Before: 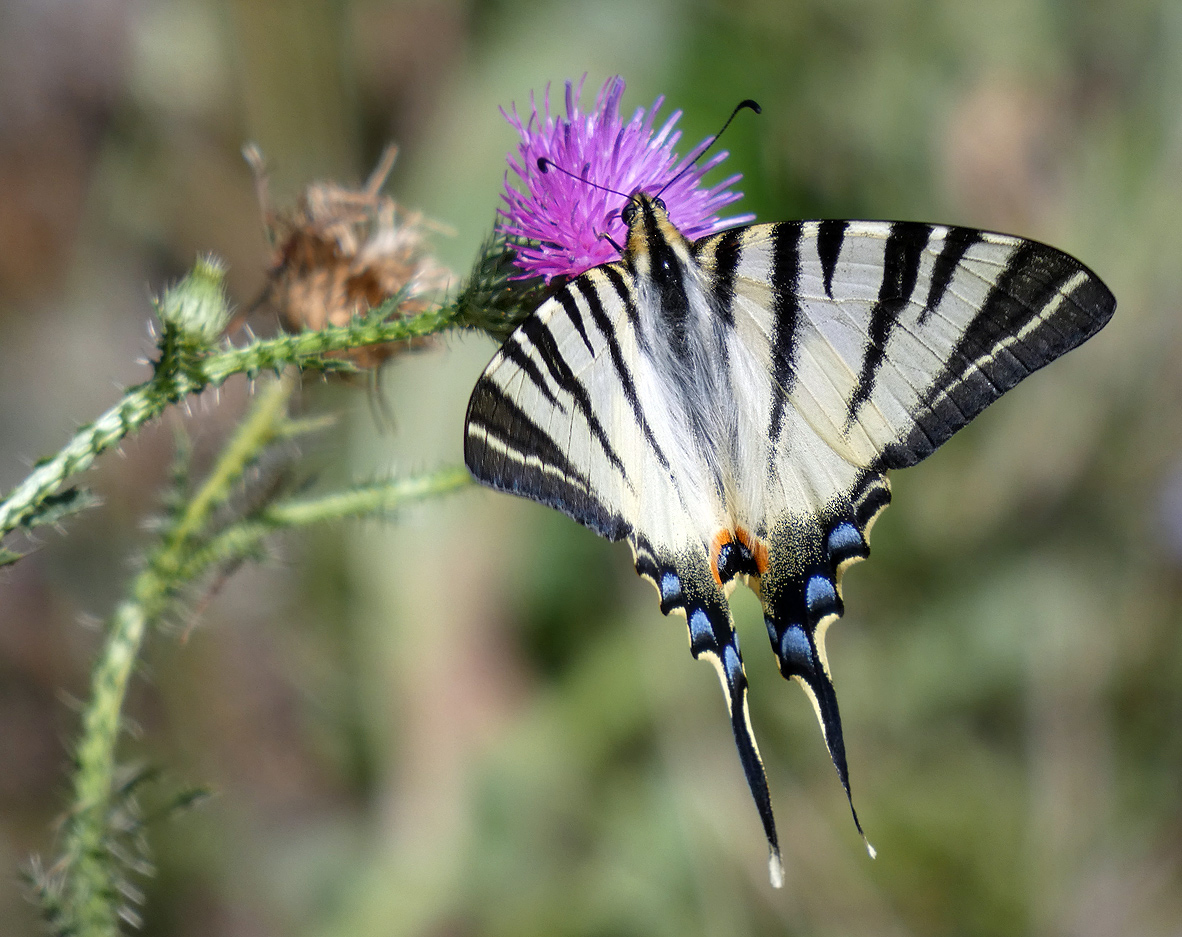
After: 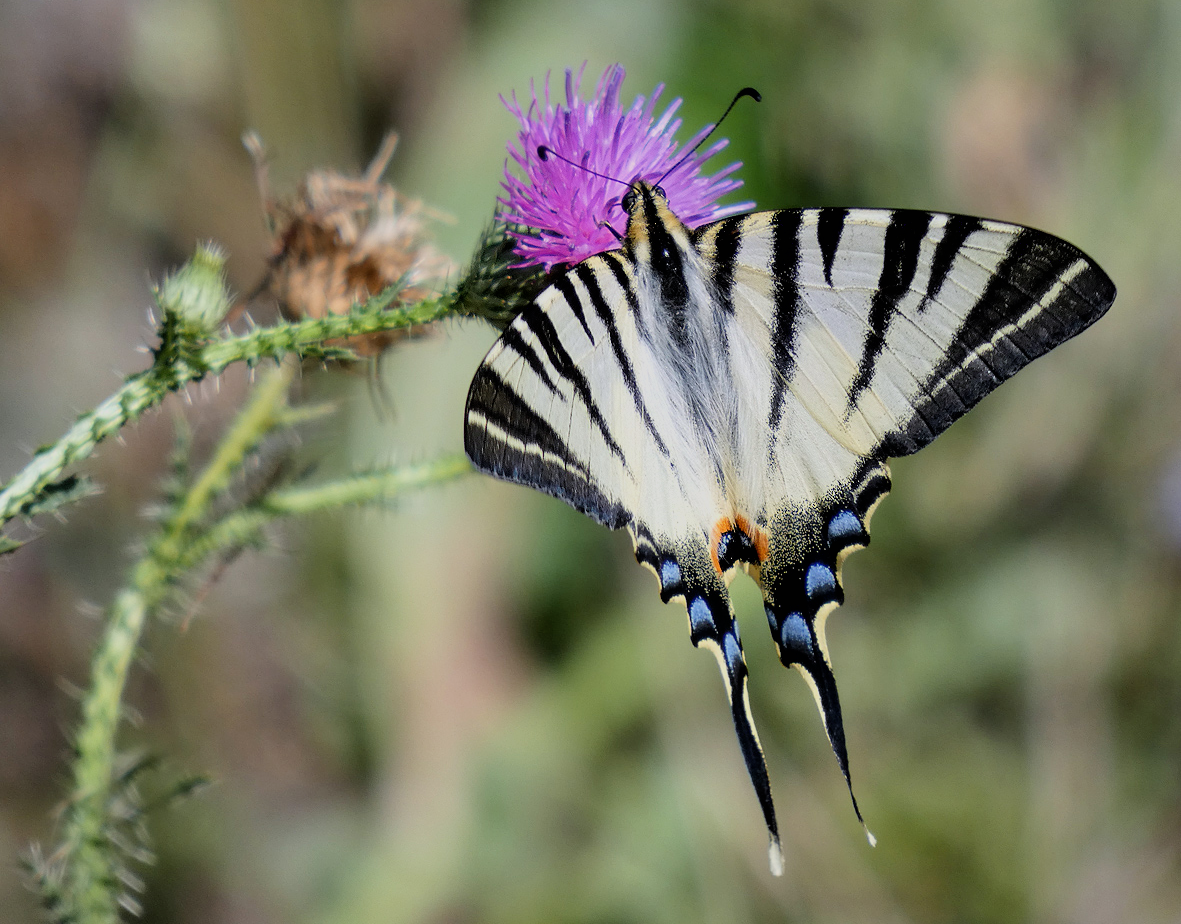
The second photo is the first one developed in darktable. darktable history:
shadows and highlights: radius 173.77, shadows 27.58, white point adjustment 3.28, highlights -68.38, soften with gaussian
exposure: black level correction 0.002, compensate highlight preservation false
filmic rgb: black relative exposure -7.65 EV, white relative exposure 4.56 EV, hardness 3.61, color science v6 (2022)
crop: top 1.327%, right 0.003%
